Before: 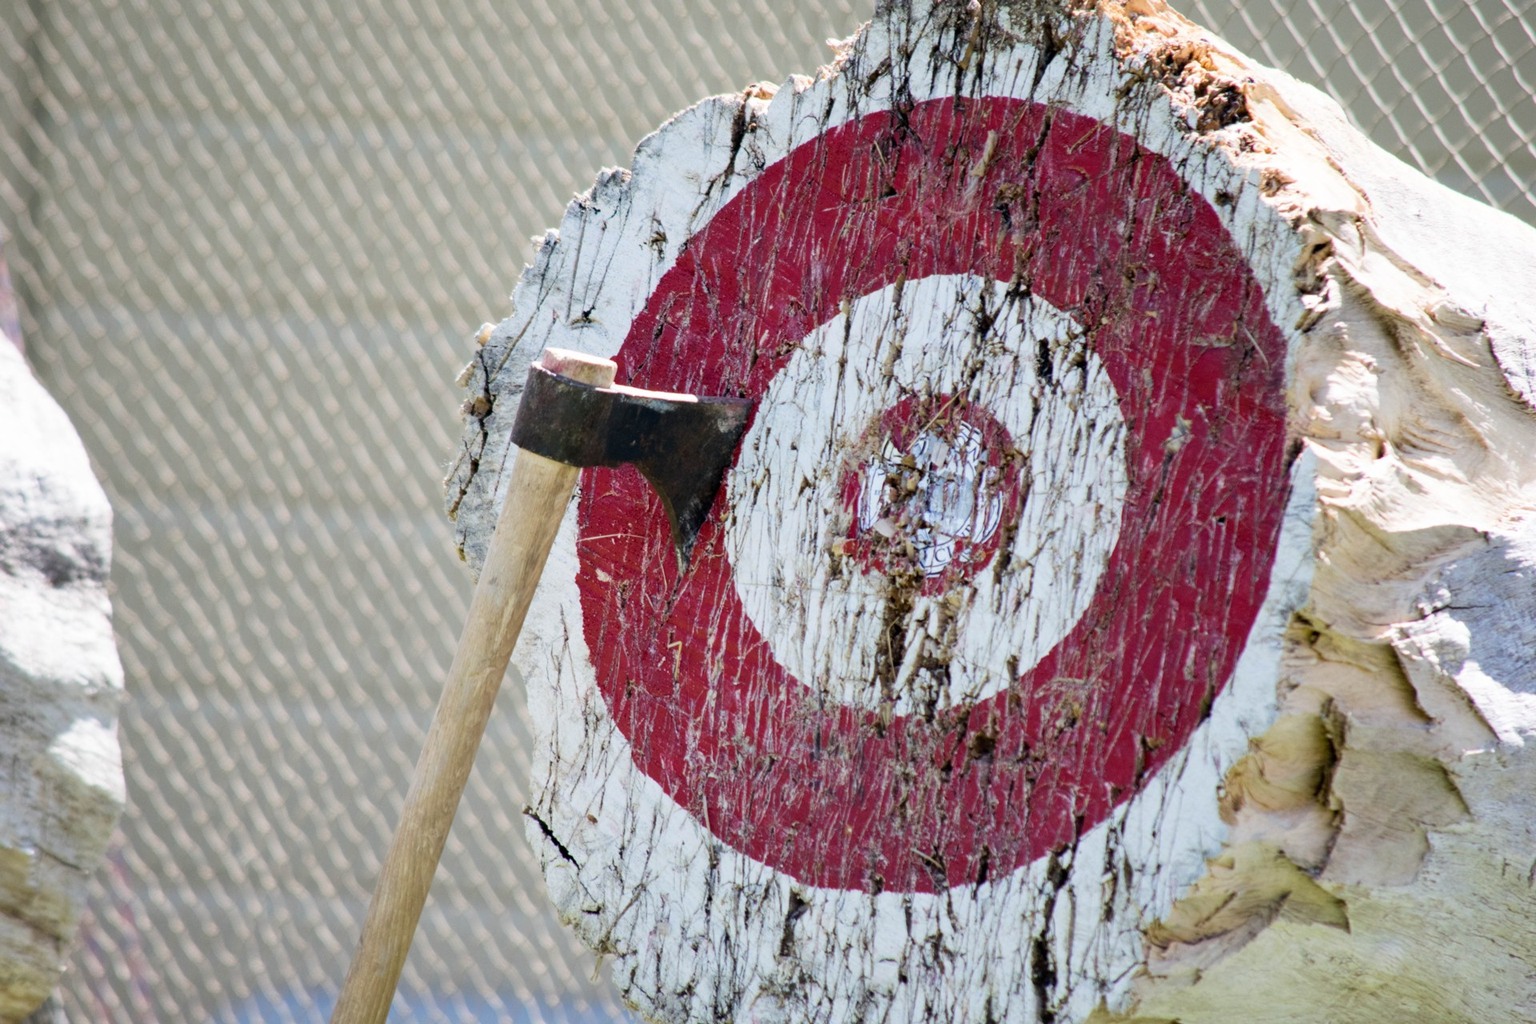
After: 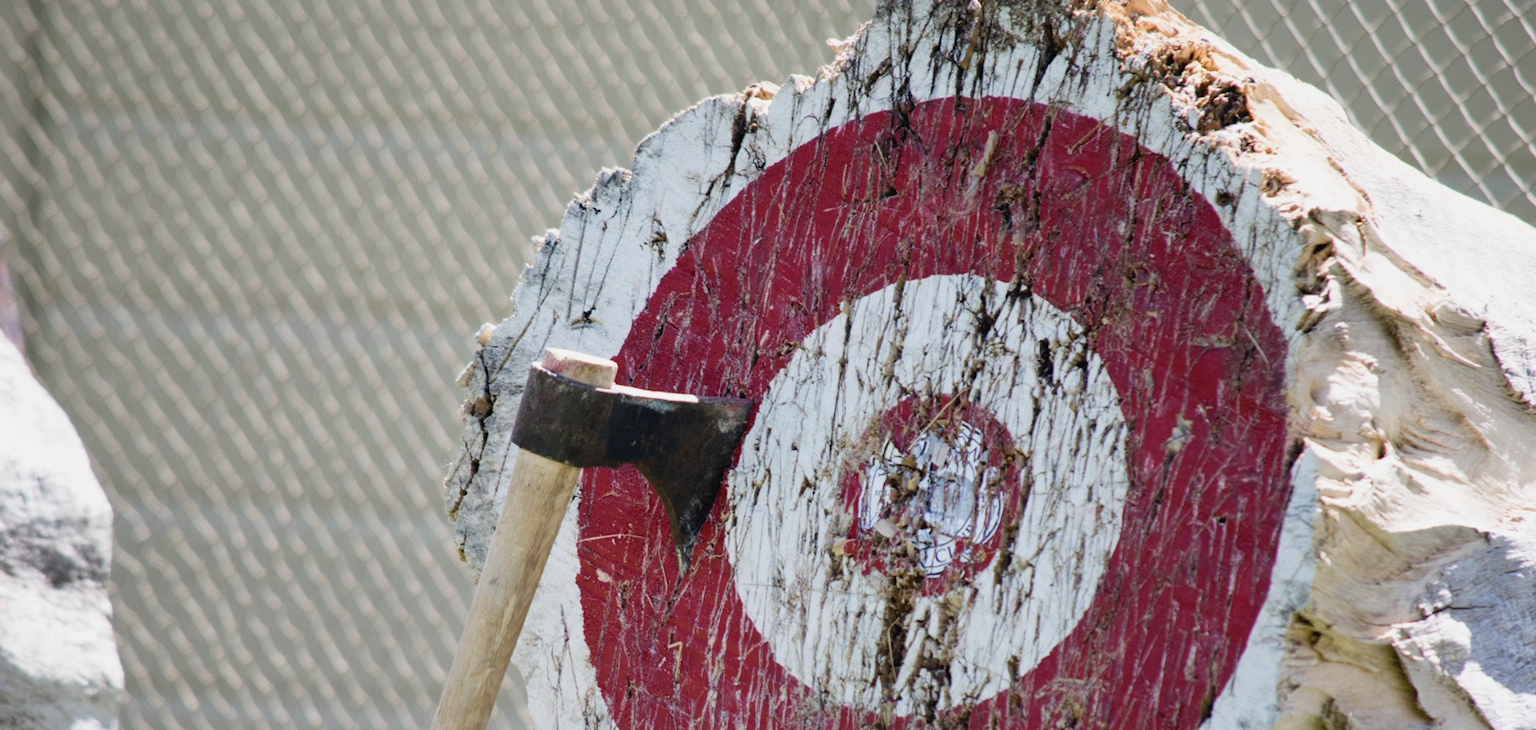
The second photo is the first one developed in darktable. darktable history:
crop: right 0%, bottom 28.665%
contrast brightness saturation: contrast -0.077, brightness -0.045, saturation -0.111
